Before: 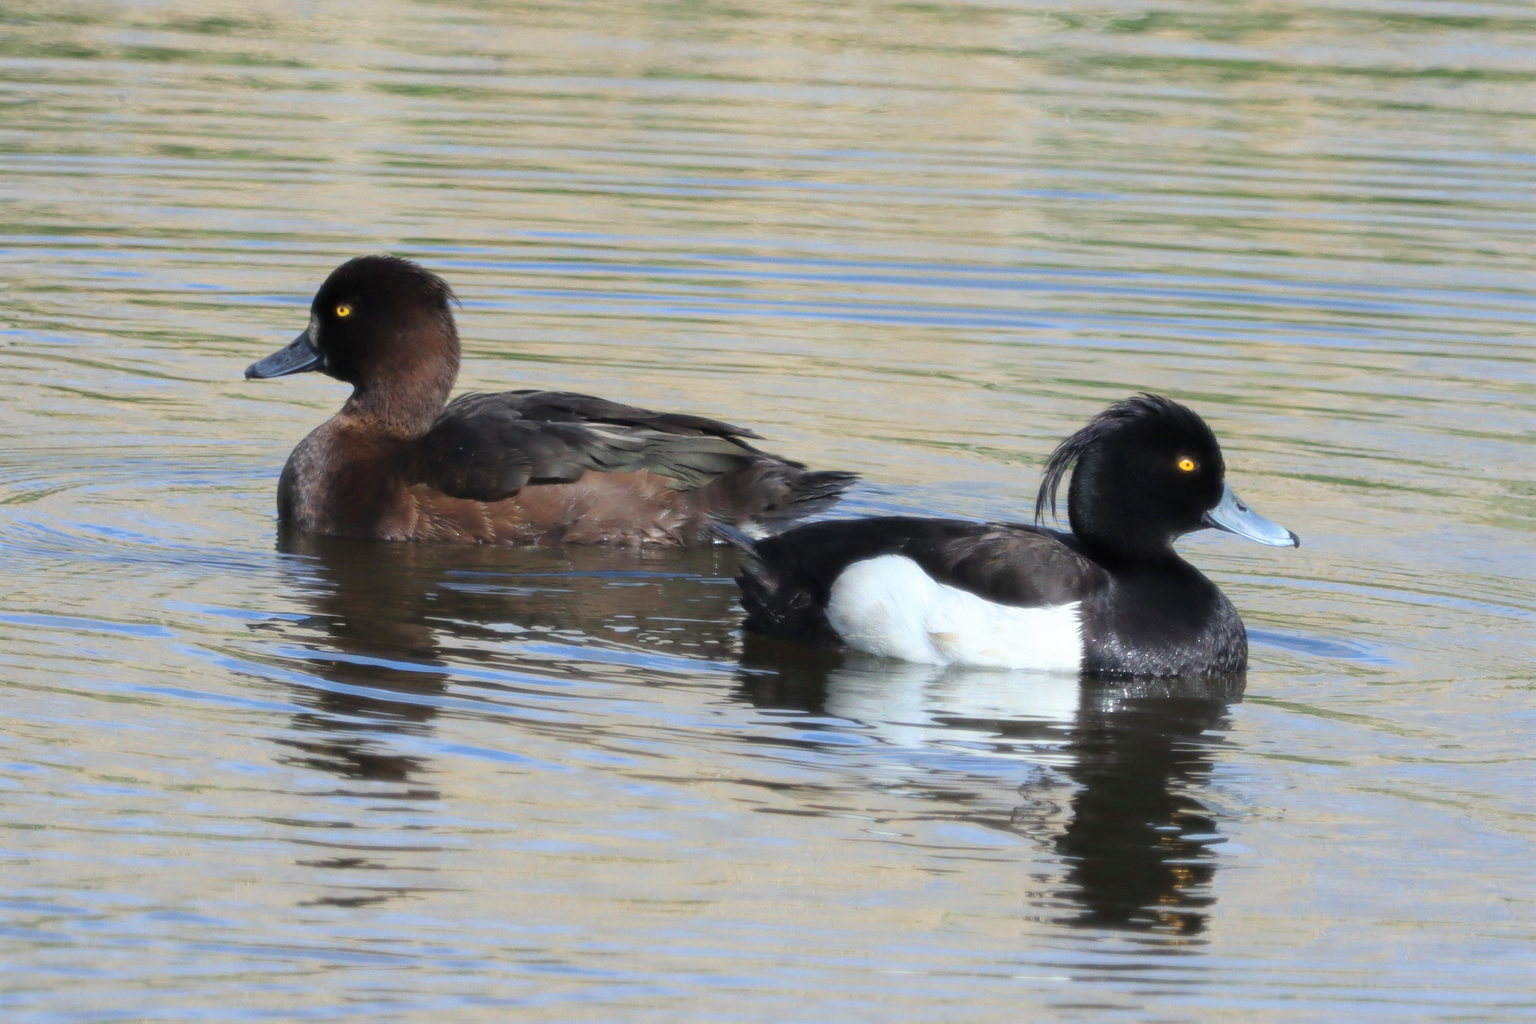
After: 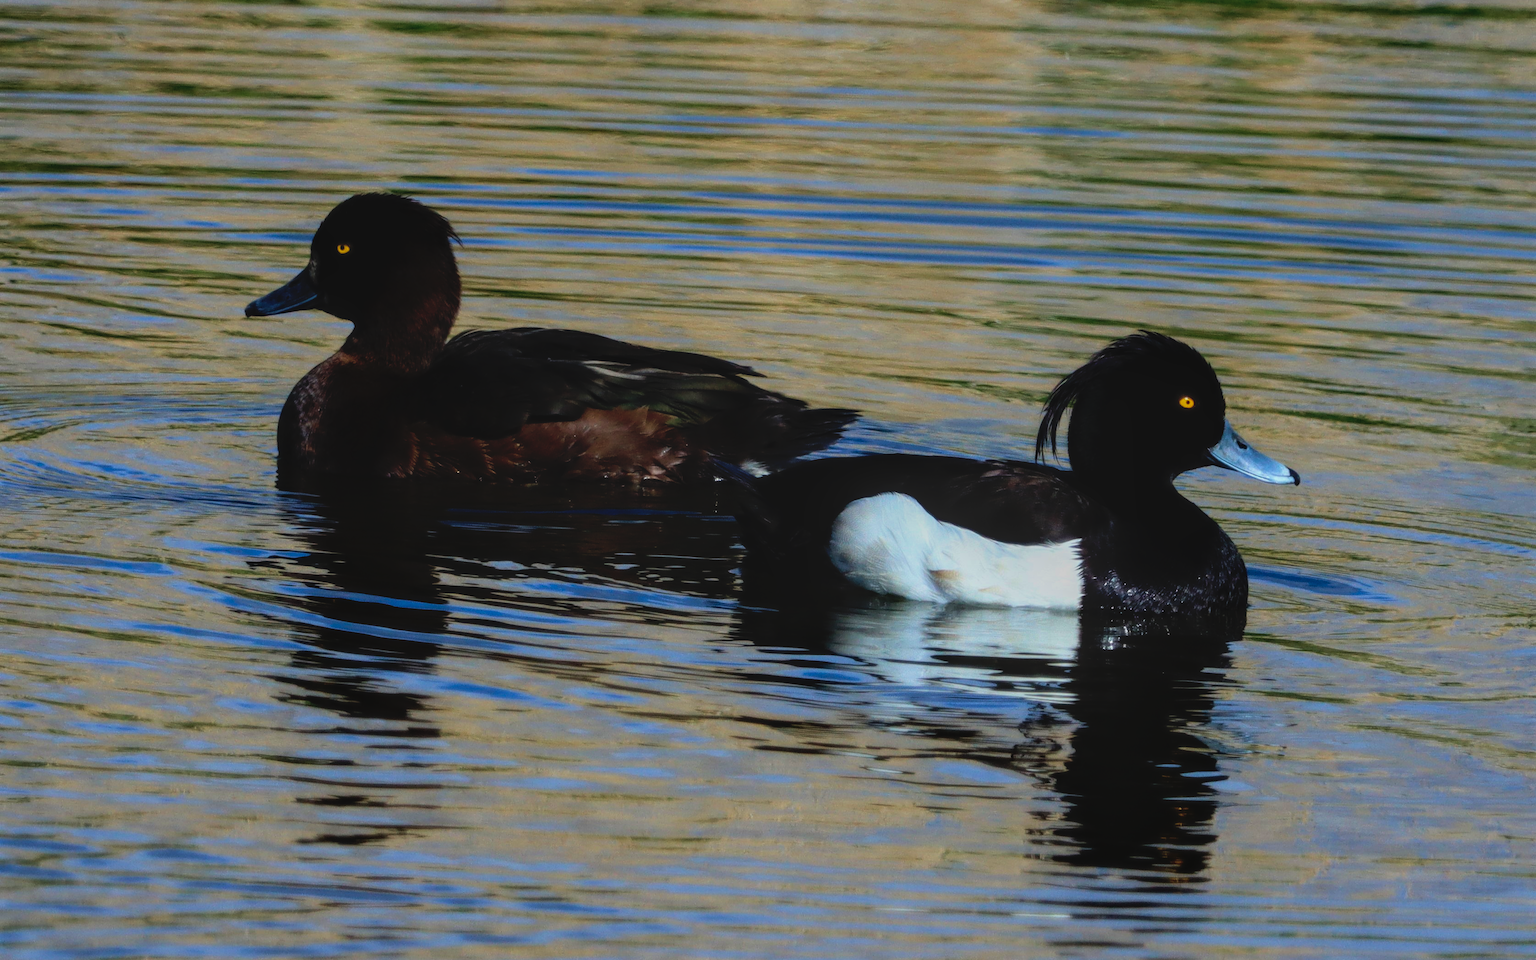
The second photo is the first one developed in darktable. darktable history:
local contrast: highlights 60%, shadows 61%, detail 160%
exposure: black level correction 0.009, exposure -0.636 EV, compensate highlight preservation false
crop and rotate: top 6.17%
tone equalizer: on, module defaults
color correction: highlights b* 0.05, saturation 1.06
color balance rgb: shadows lift › luminance -20.026%, perceptual saturation grading › global saturation 25.004%, global vibrance 9.671%
velvia: strength 21.86%
base curve: curves: ch0 [(0, 0.02) (0.083, 0.036) (1, 1)], preserve colors none
